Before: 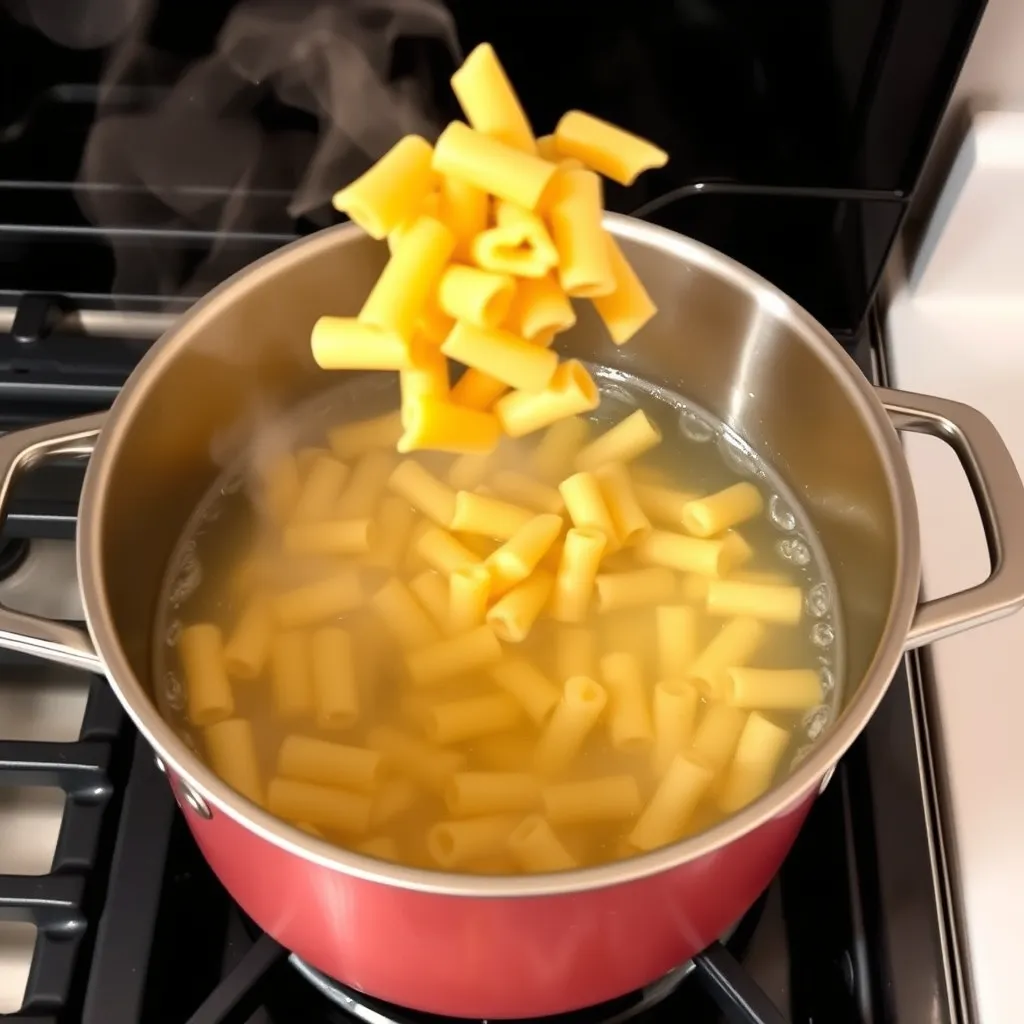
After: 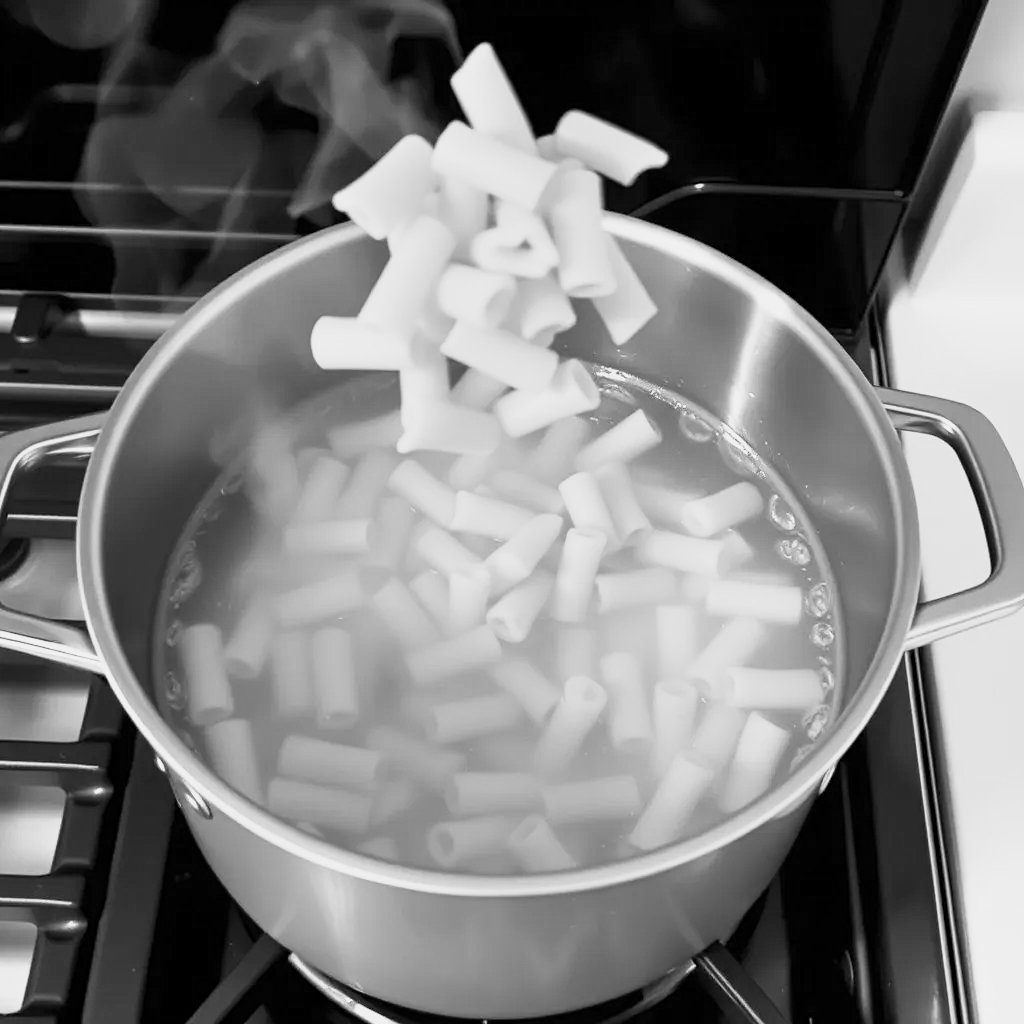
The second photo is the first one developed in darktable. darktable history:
monochrome: on, module defaults
base curve: curves: ch0 [(0, 0) (0.088, 0.125) (0.176, 0.251) (0.354, 0.501) (0.613, 0.749) (1, 0.877)], preserve colors none
contrast equalizer: y [[0.5, 0.5, 0.5, 0.512, 0.552, 0.62], [0.5 ×6], [0.5 ×4, 0.504, 0.553], [0 ×6], [0 ×6]]
white balance: emerald 1
